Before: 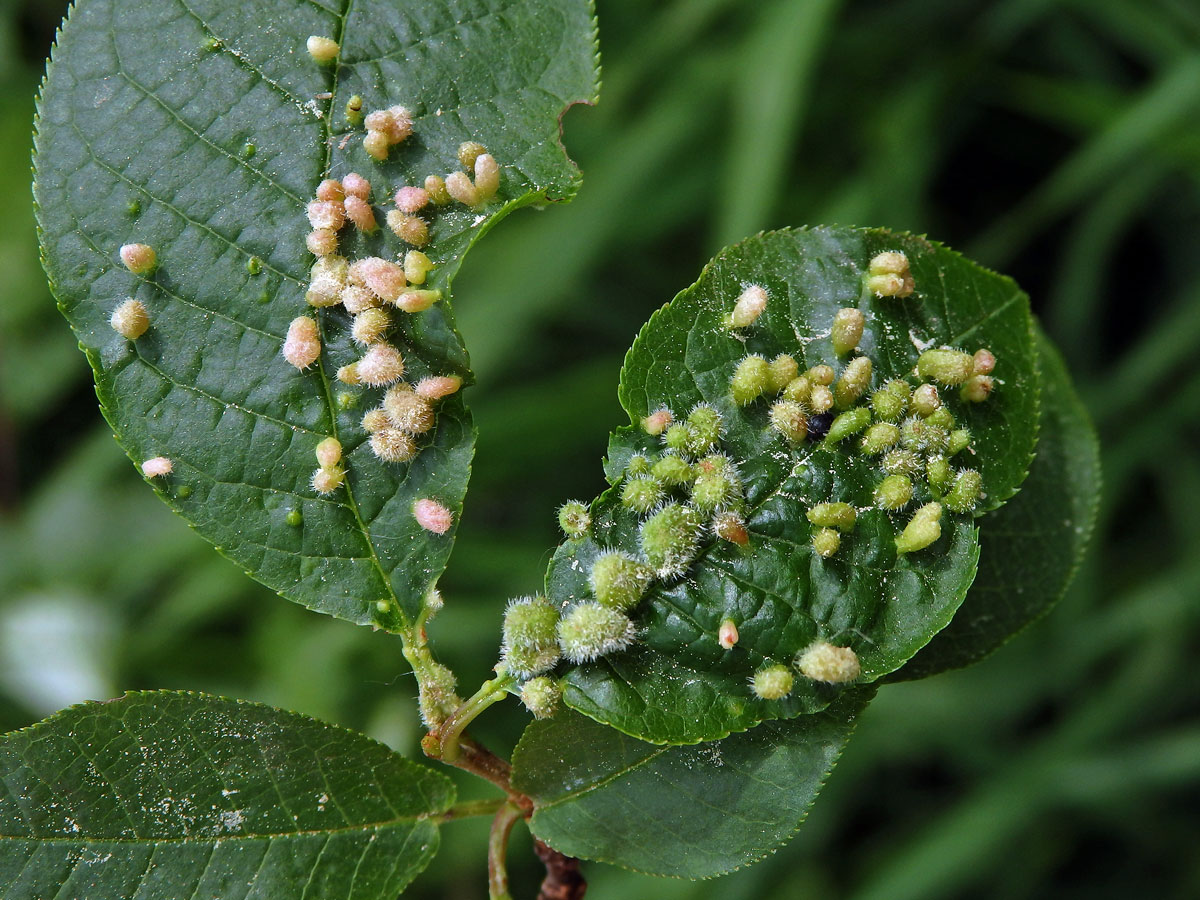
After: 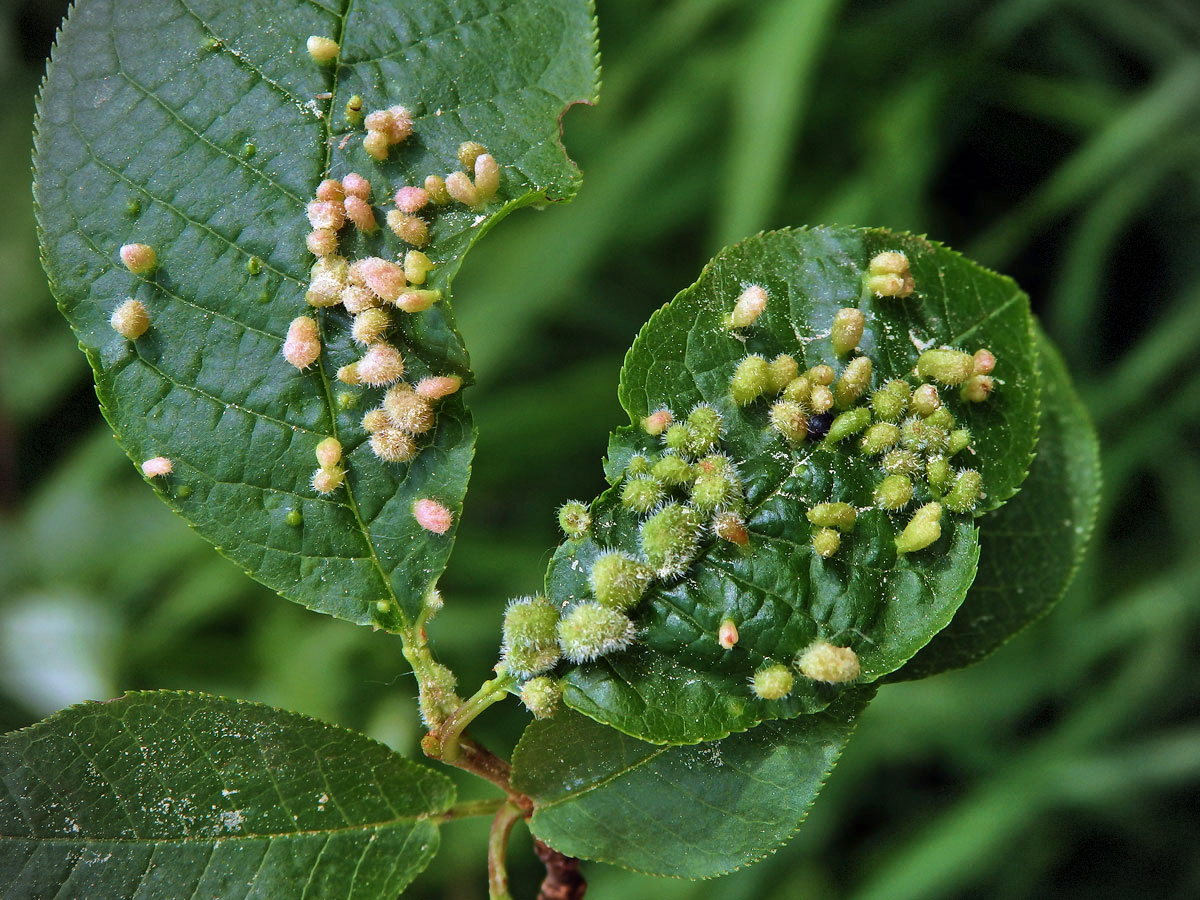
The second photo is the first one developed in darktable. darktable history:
vignetting: dithering 8-bit output
velvia: strength 29.91%
shadows and highlights: low approximation 0.01, soften with gaussian
